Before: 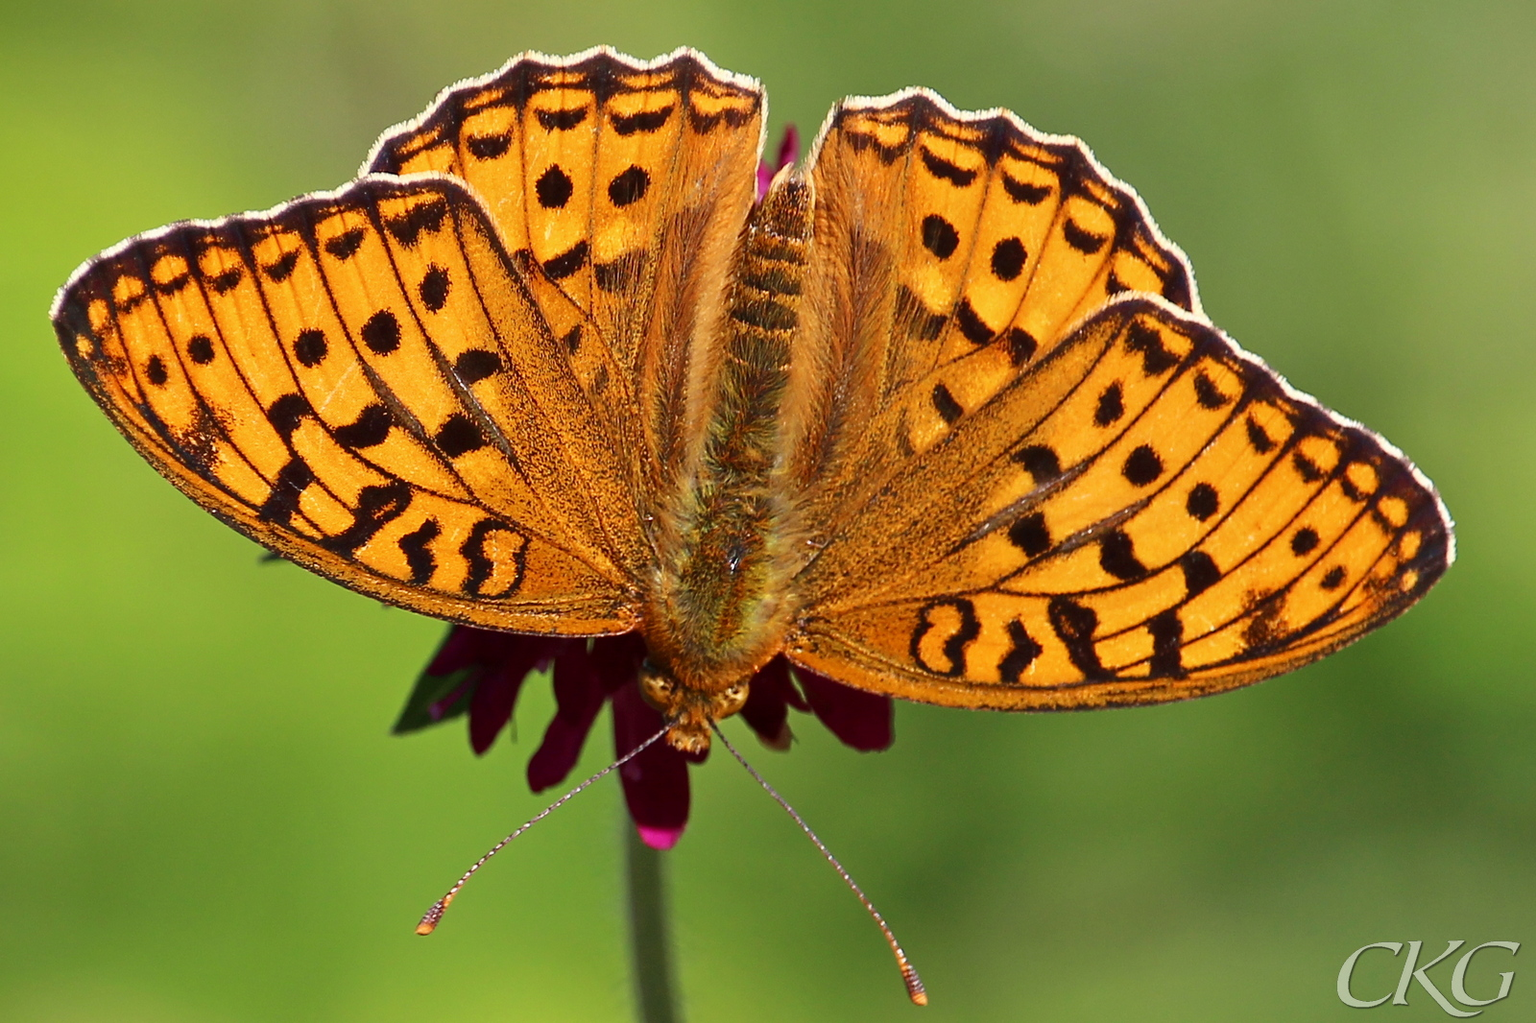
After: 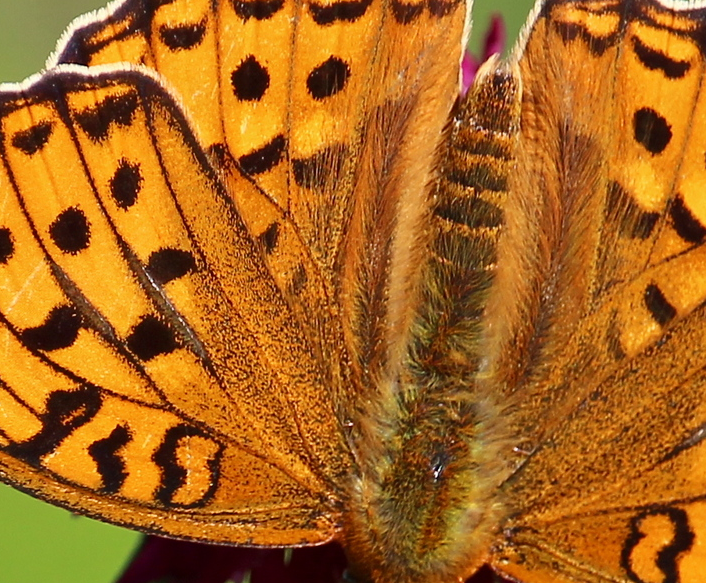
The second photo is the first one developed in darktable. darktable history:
crop: left 20.475%, top 10.884%, right 35.348%, bottom 34.424%
